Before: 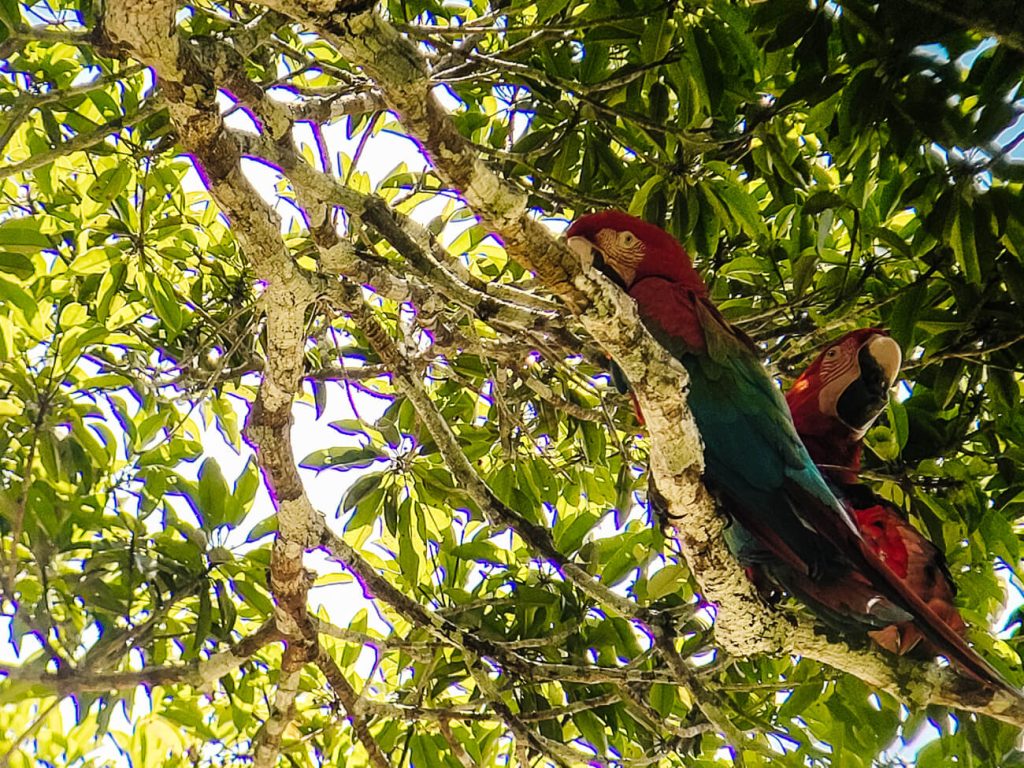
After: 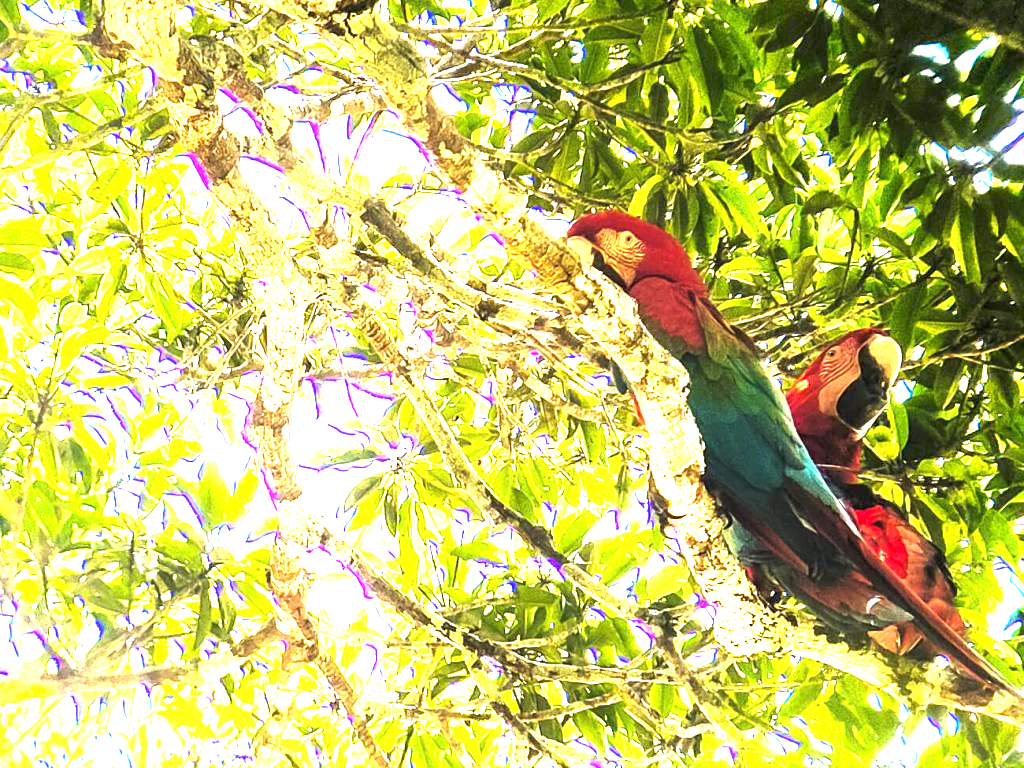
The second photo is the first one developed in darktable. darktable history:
contrast equalizer: y [[0.6 ×6], [0.55 ×6], [0 ×6], [0 ×6], [0 ×6]], mix -0.308
exposure: black level correction 0.001, exposure 2.632 EV, compensate highlight preservation false
